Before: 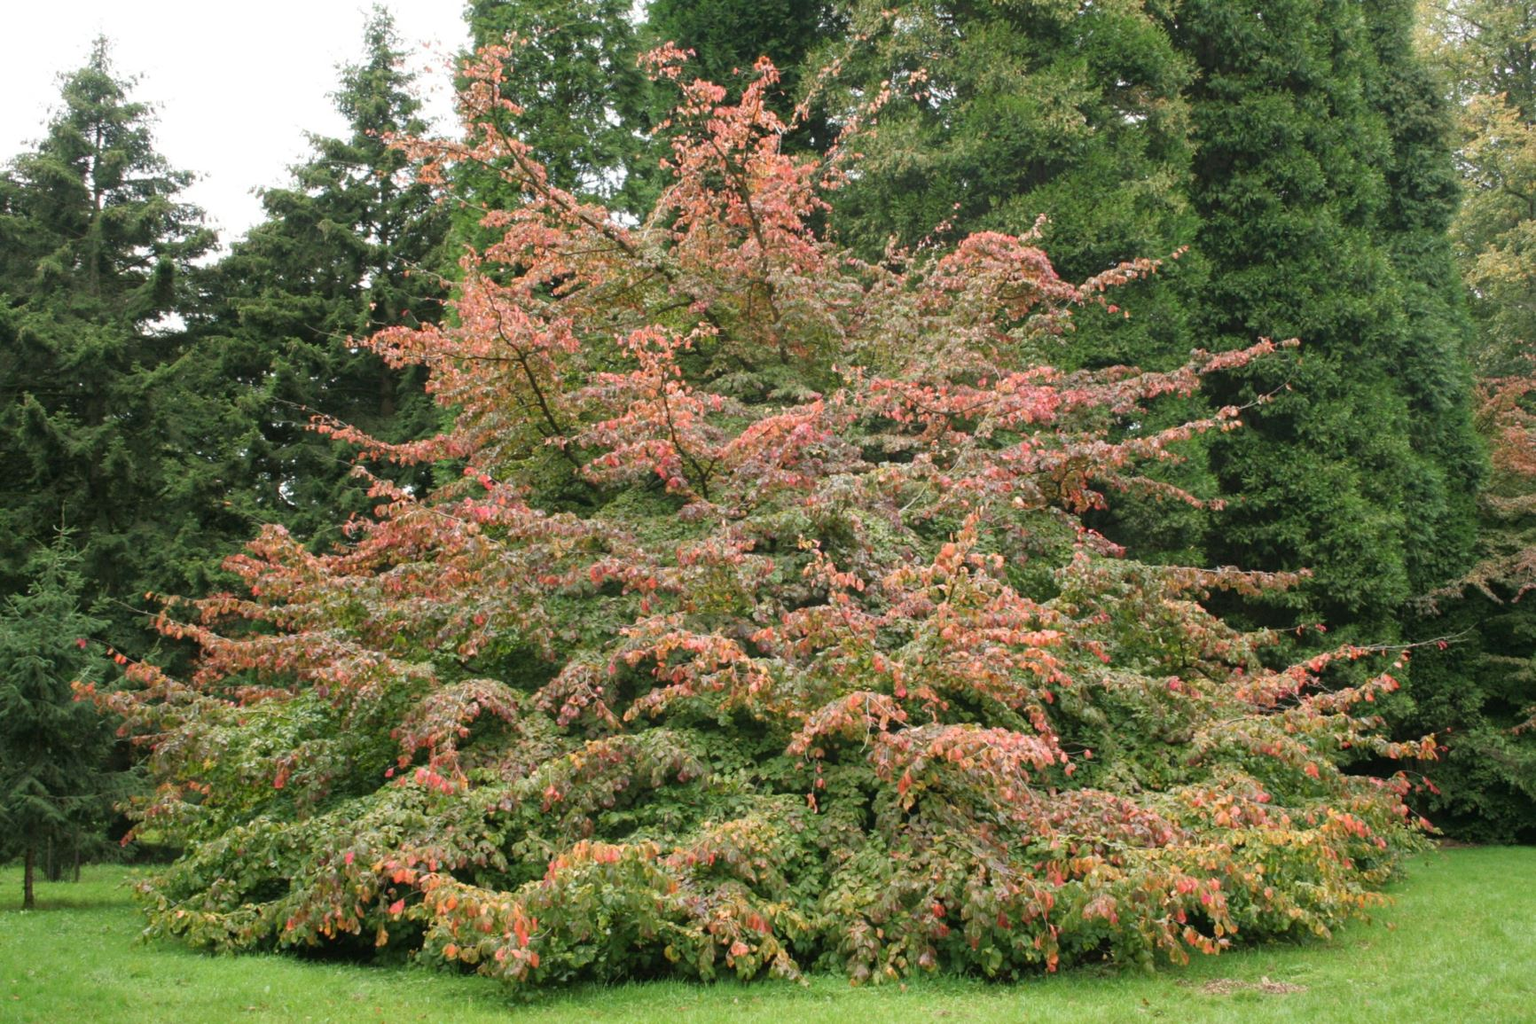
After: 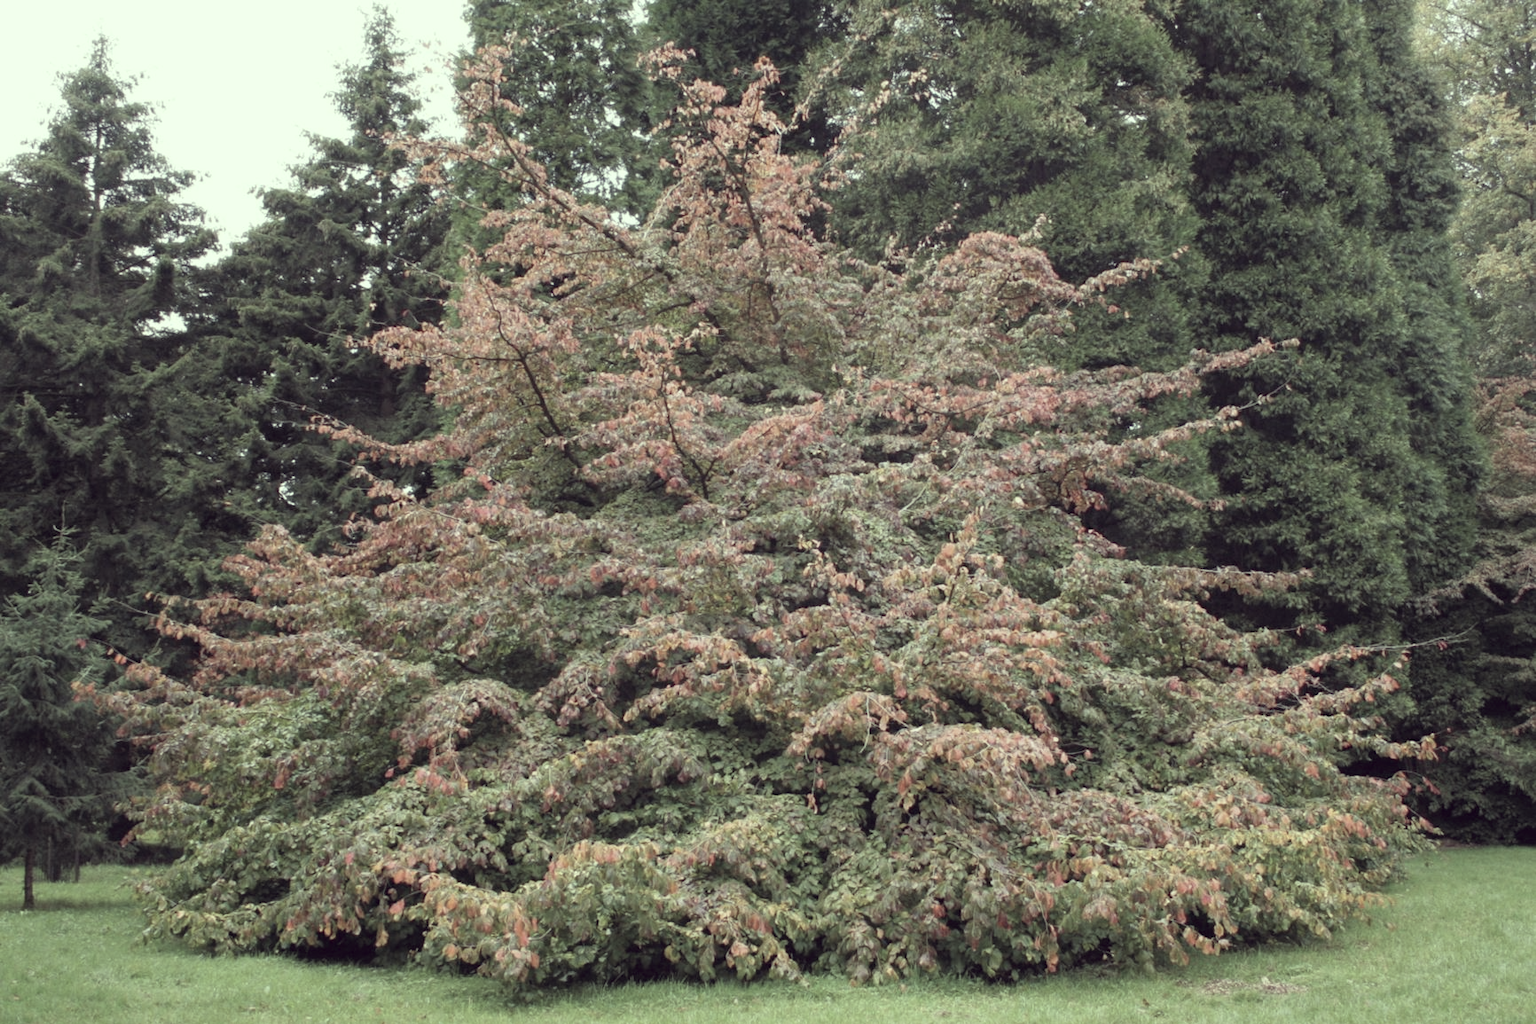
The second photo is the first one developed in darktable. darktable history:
color correction: highlights a* -20.58, highlights b* 20.55, shadows a* 19.72, shadows b* -20.64, saturation 0.441
